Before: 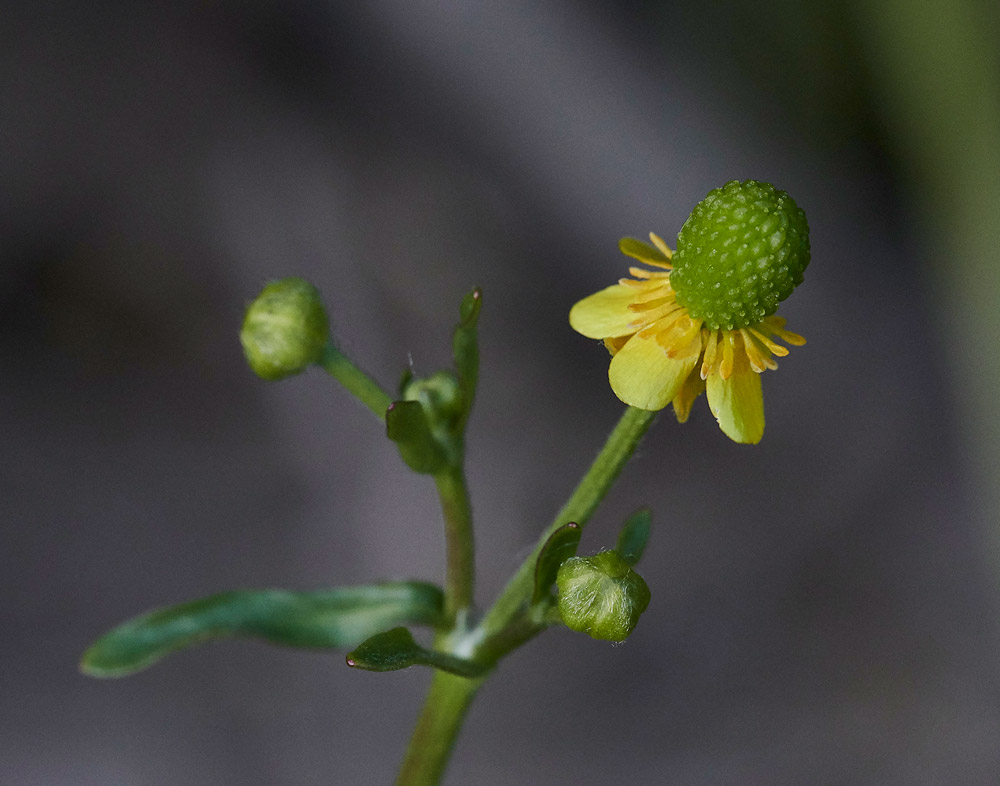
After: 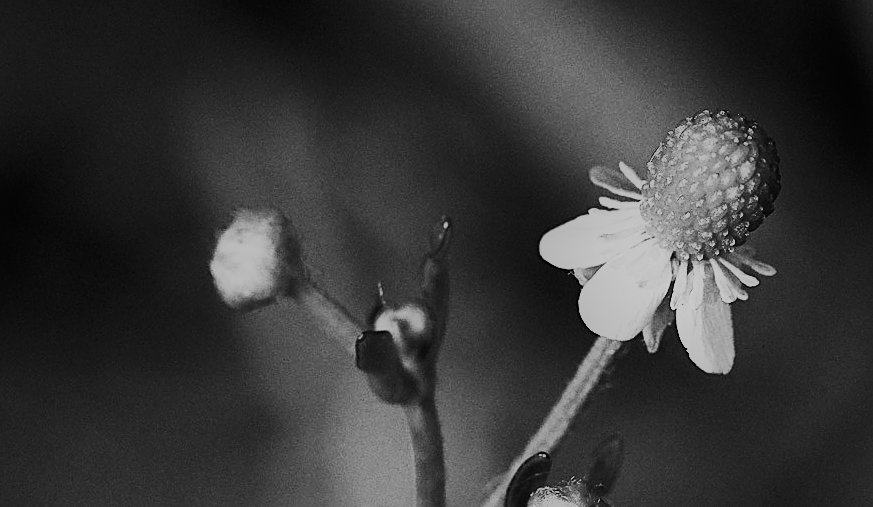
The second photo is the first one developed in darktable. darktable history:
monochrome: a 79.32, b 81.83, size 1.1
crop: left 3.015%, top 8.969%, right 9.647%, bottom 26.457%
sharpen: radius 1.967
contrast brightness saturation: saturation -0.05
tone equalizer: -8 EV -1.08 EV, -7 EV -1.01 EV, -6 EV -0.867 EV, -5 EV -0.578 EV, -3 EV 0.578 EV, -2 EV 0.867 EV, -1 EV 1.01 EV, +0 EV 1.08 EV, edges refinement/feathering 500, mask exposure compensation -1.57 EV, preserve details no
base curve: curves: ch0 [(0, 0) (0.007, 0.004) (0.027, 0.03) (0.046, 0.07) (0.207, 0.54) (0.442, 0.872) (0.673, 0.972) (1, 1)], preserve colors none
tone curve: curves: ch0 [(0, 0) (0.822, 0.825) (0.994, 0.955)]; ch1 [(0, 0) (0.226, 0.261) (0.383, 0.397) (0.46, 0.46) (0.498, 0.479) (0.524, 0.523) (0.578, 0.575) (1, 1)]; ch2 [(0, 0) (0.438, 0.456) (0.5, 0.498) (0.547, 0.515) (0.597, 0.58) (0.629, 0.603) (1, 1)], color space Lab, independent channels, preserve colors none
